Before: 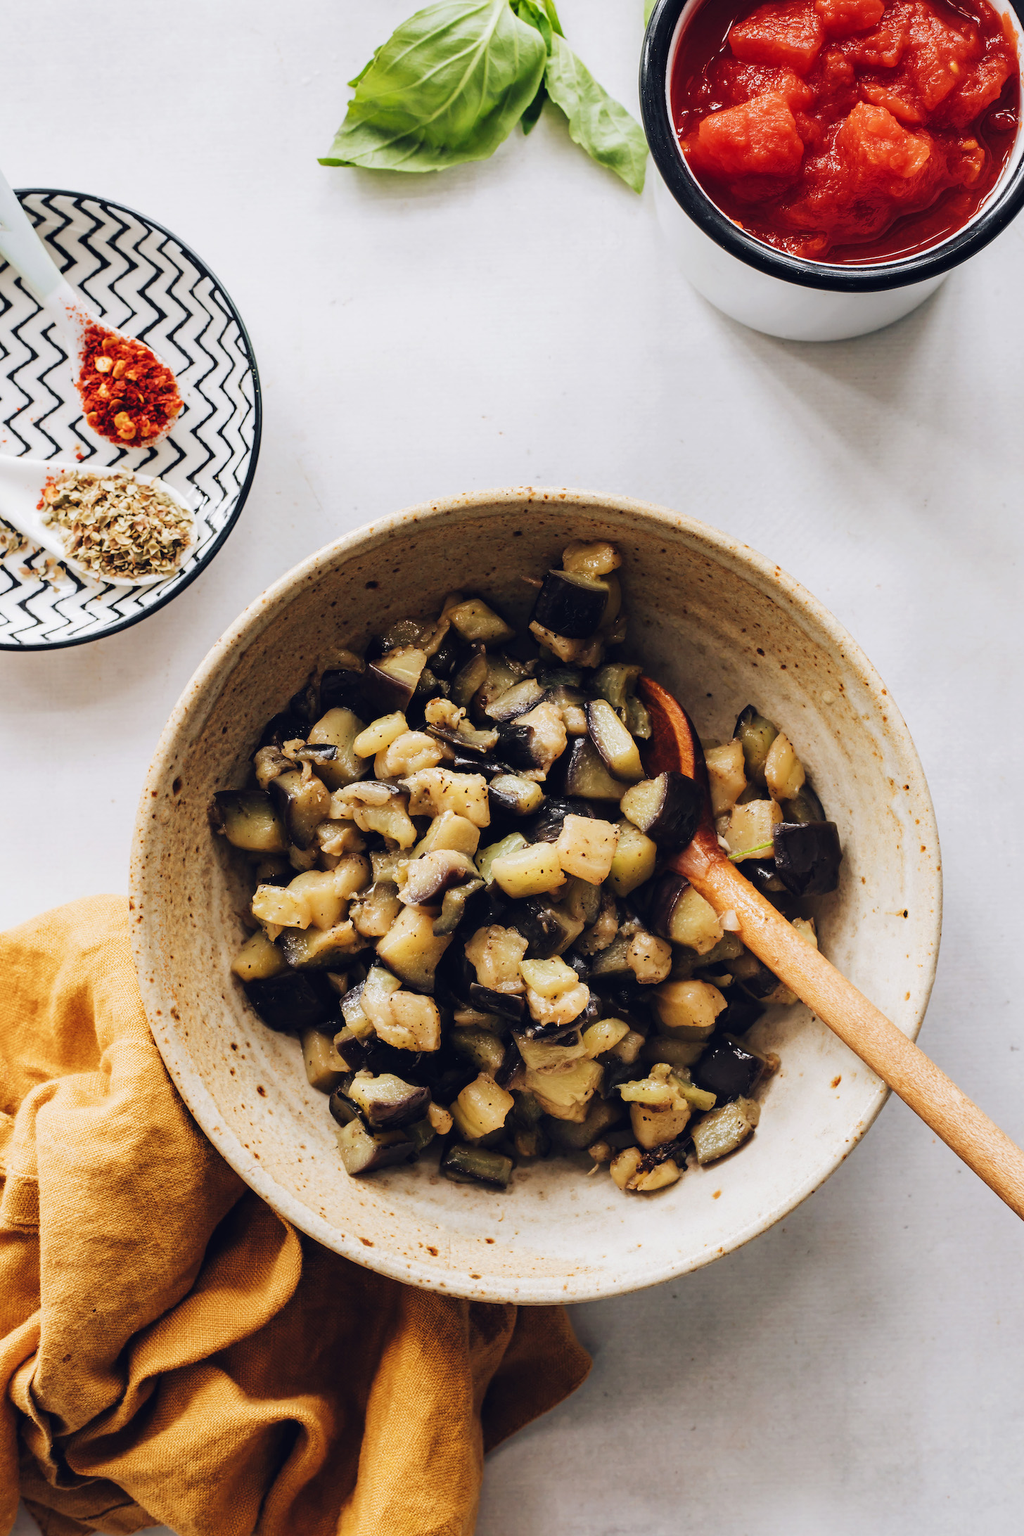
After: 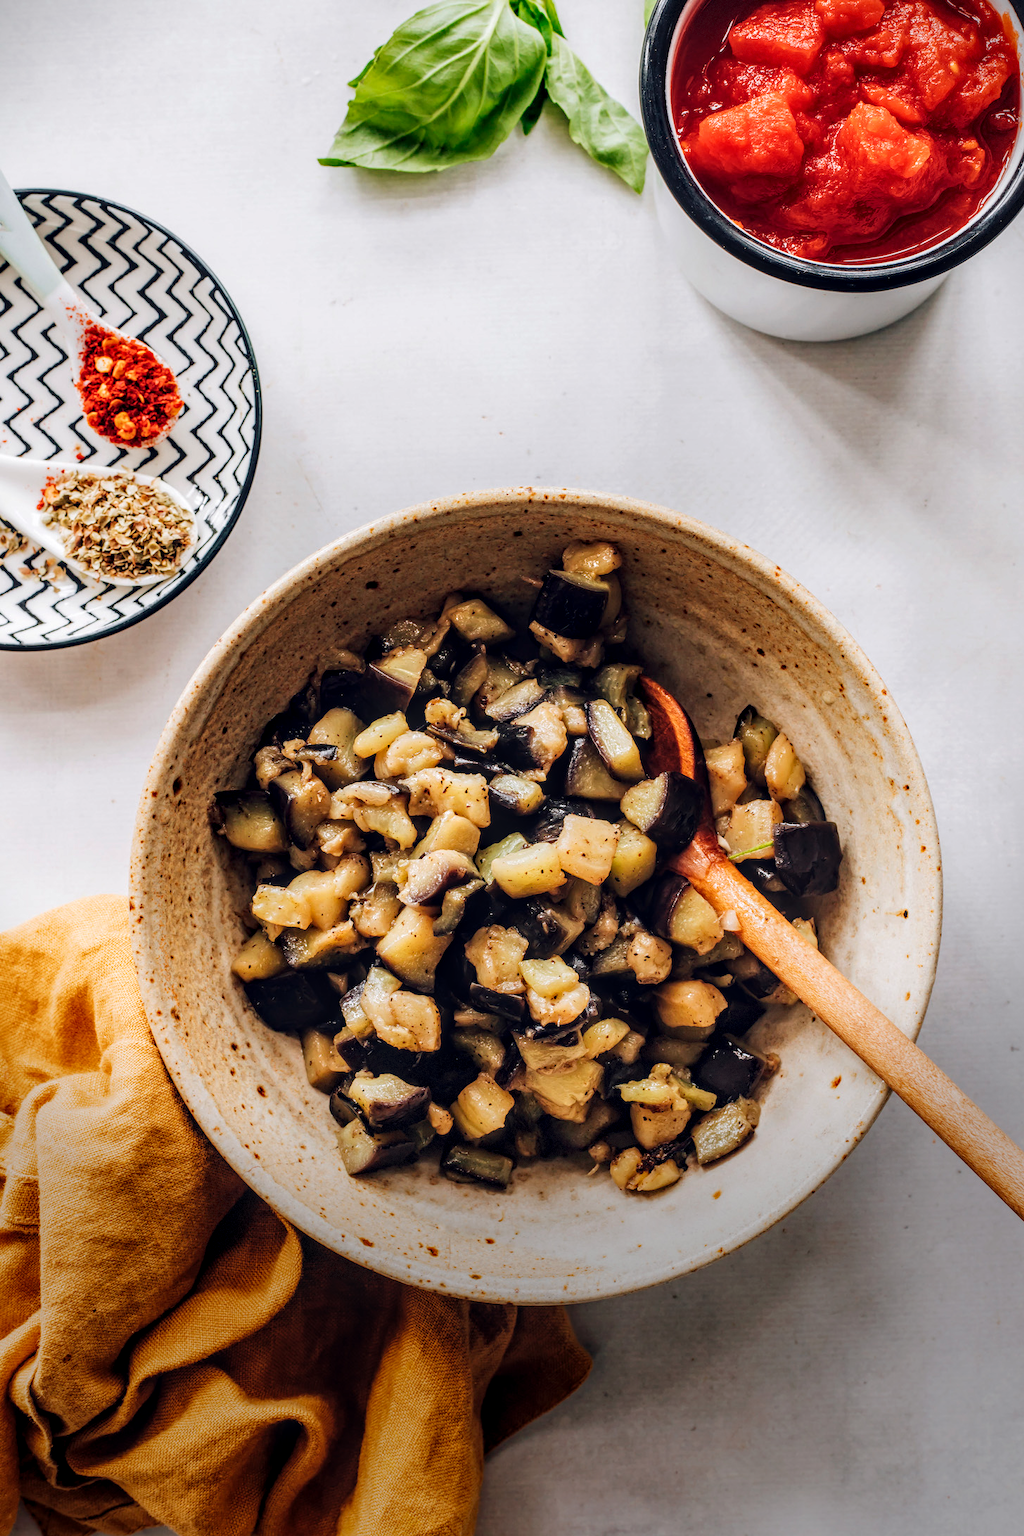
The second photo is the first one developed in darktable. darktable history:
local contrast: highlights 61%, detail 143%, midtone range 0.428
vignetting: fall-off start 68.33%, fall-off radius 30%, saturation 0.042, center (-0.066, -0.311), width/height ratio 0.992, shape 0.85, dithering 8-bit output
